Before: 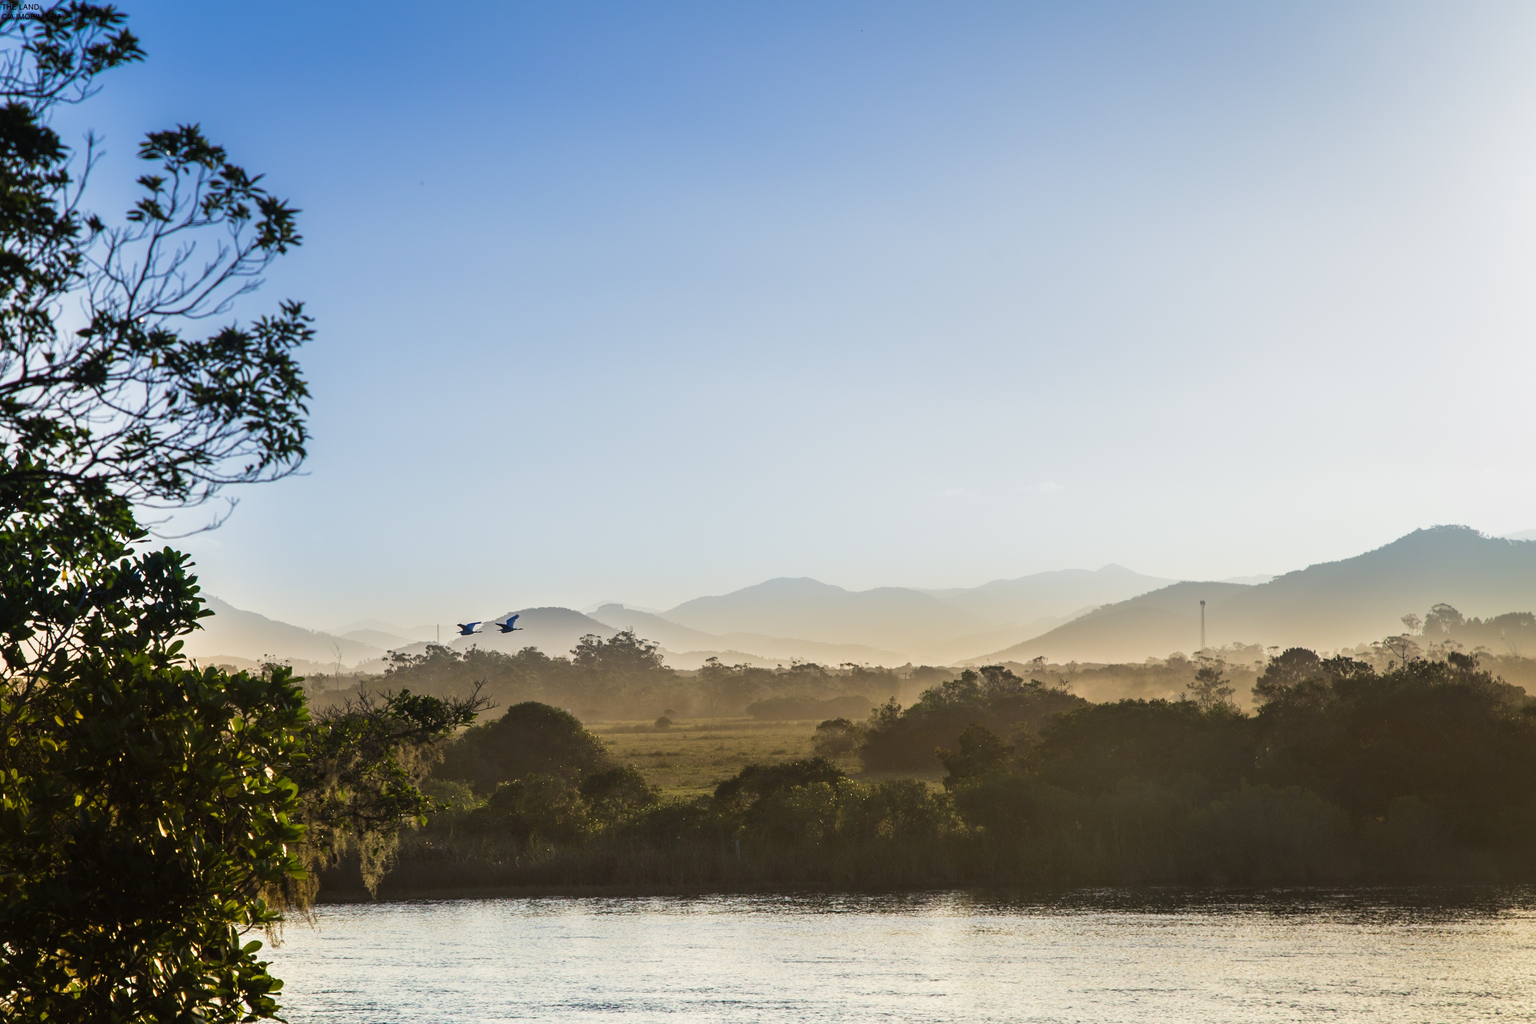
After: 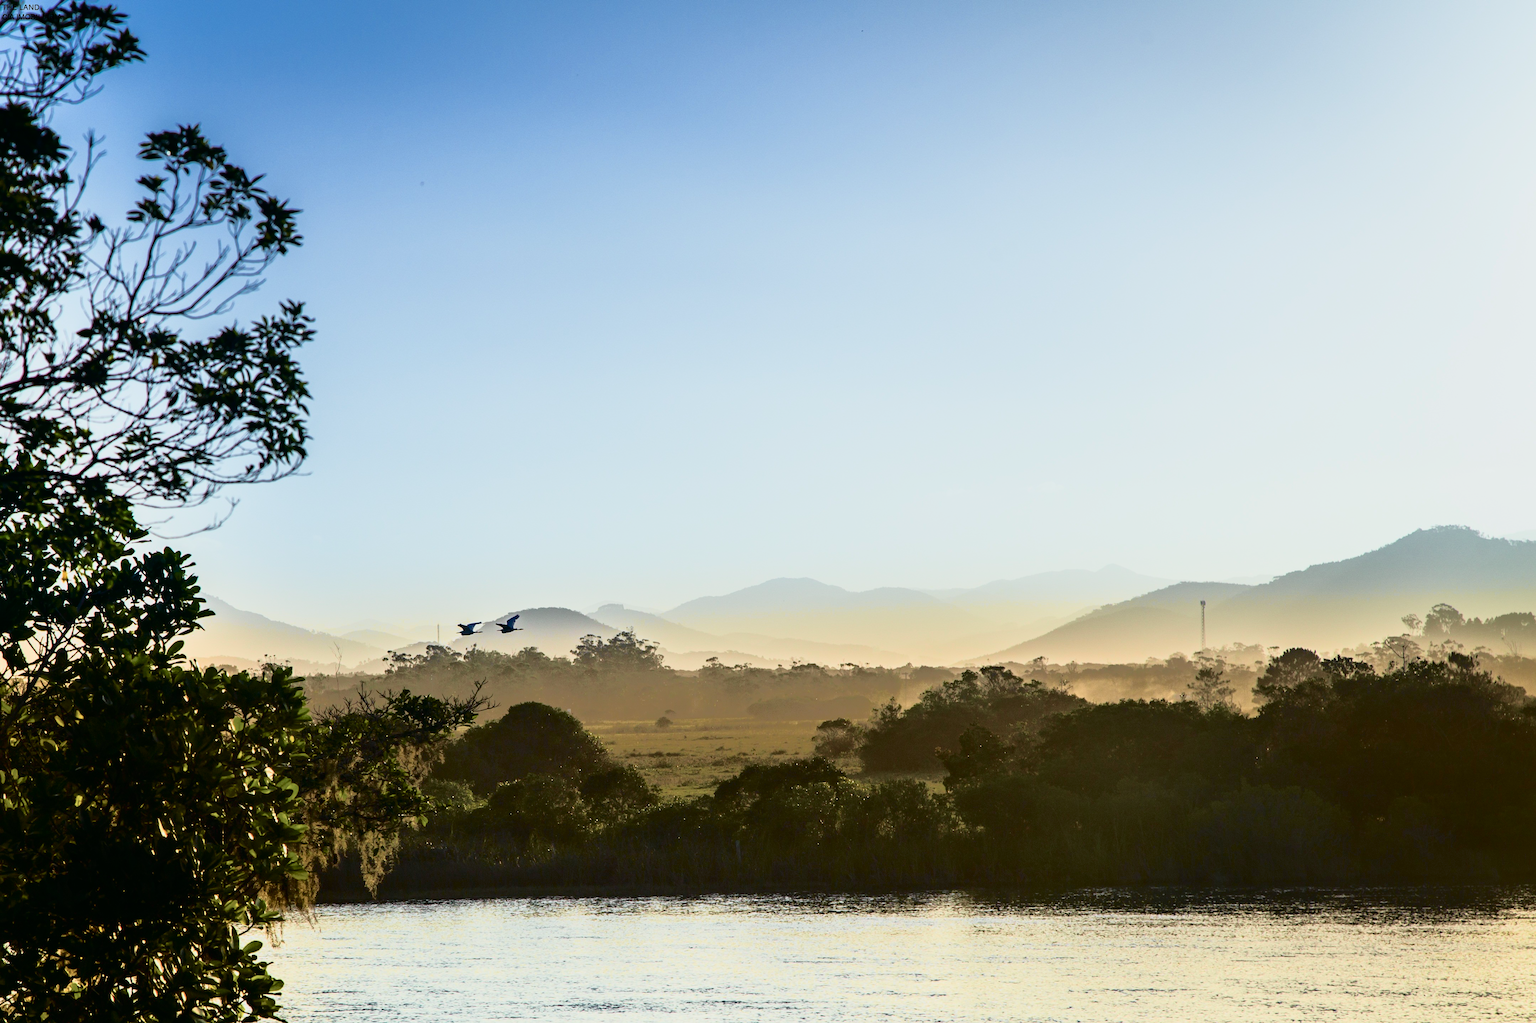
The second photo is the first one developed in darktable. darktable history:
tone curve: curves: ch0 [(0, 0) (0.081, 0.033) (0.192, 0.124) (0.283, 0.238) (0.407, 0.476) (0.495, 0.521) (0.661, 0.756) (0.788, 0.87) (1, 0.951)]; ch1 [(0, 0) (0.161, 0.092) (0.35, 0.33) (0.392, 0.392) (0.427, 0.426) (0.479, 0.472) (0.505, 0.497) (0.521, 0.524) (0.567, 0.56) (0.583, 0.592) (0.625, 0.627) (0.678, 0.733) (1, 1)]; ch2 [(0, 0) (0.346, 0.362) (0.404, 0.427) (0.502, 0.499) (0.531, 0.523) (0.544, 0.561) (0.58, 0.59) (0.629, 0.642) (0.717, 0.678) (1, 1)], color space Lab, independent channels, preserve colors none
haze removal: compatibility mode true, adaptive false
